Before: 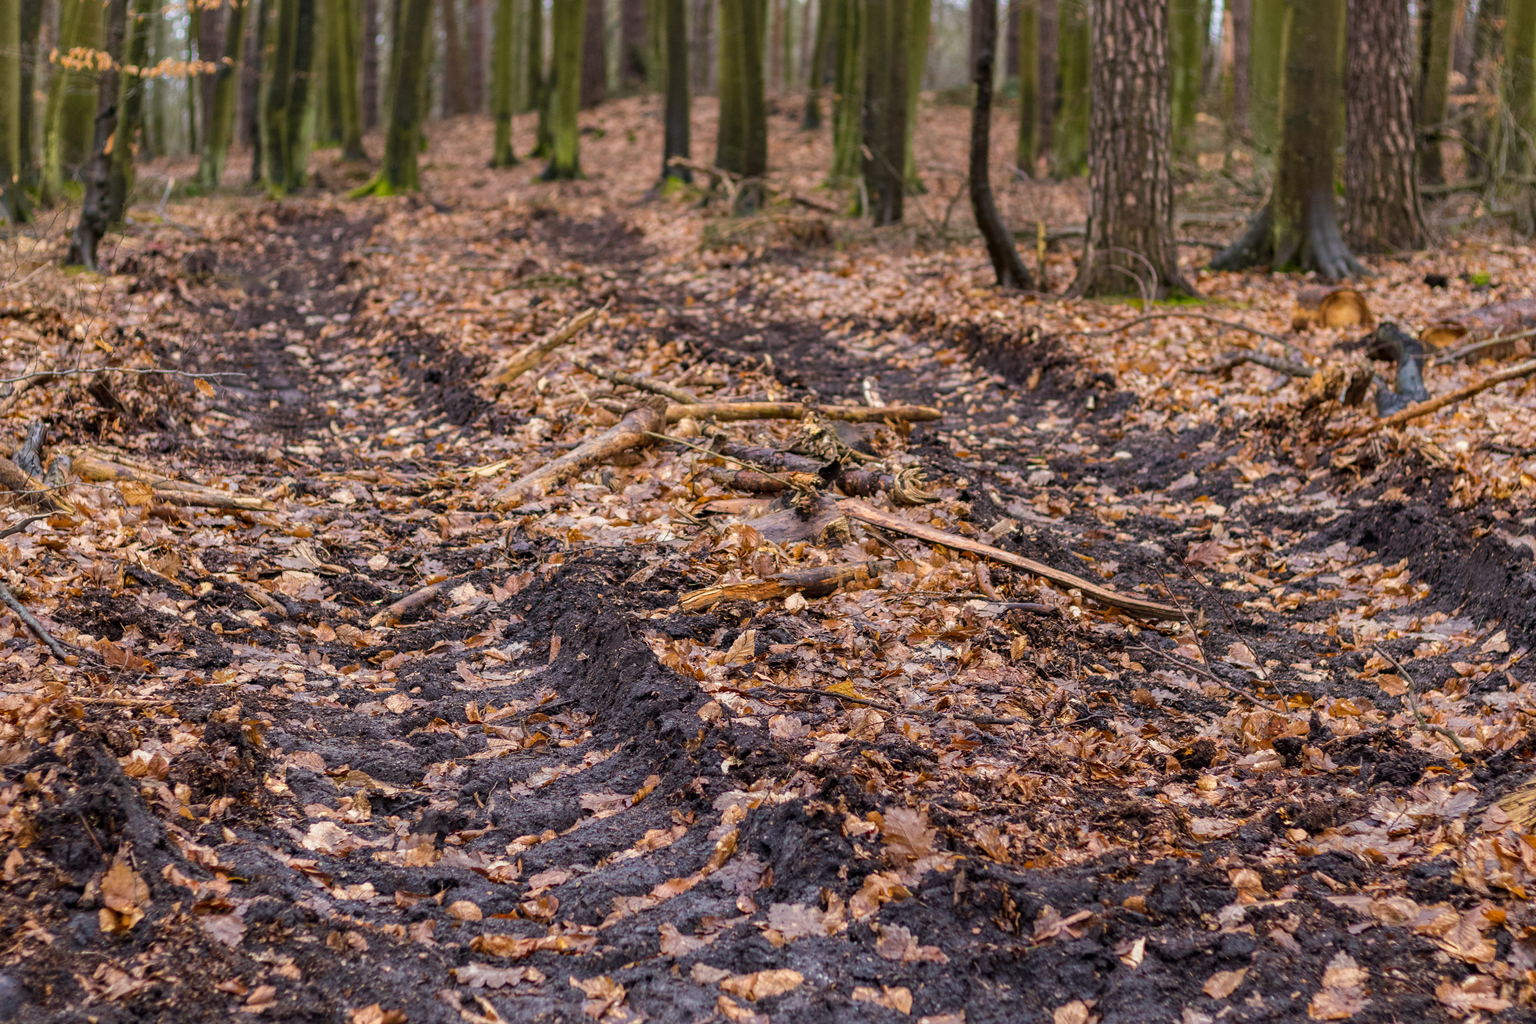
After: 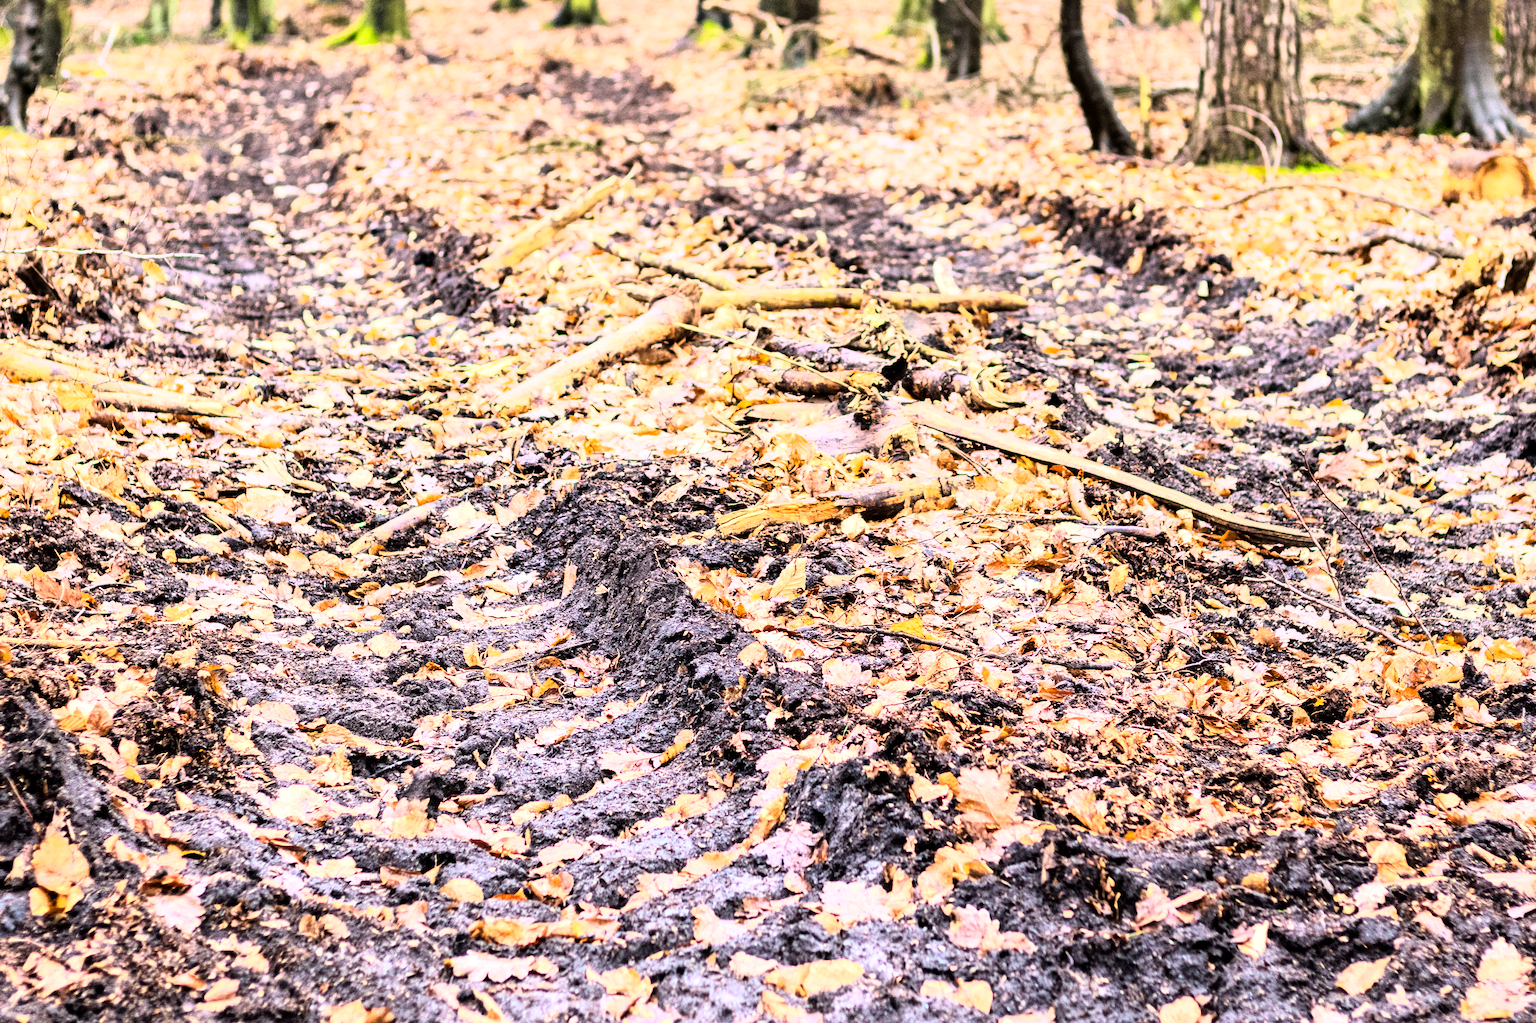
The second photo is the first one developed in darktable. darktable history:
local contrast: mode bilateral grid, contrast 20, coarseness 50, detail 120%, midtone range 0.2
crop and rotate: left 4.842%, top 15.51%, right 10.668%
rgb curve: curves: ch0 [(0, 0) (0.21, 0.15) (0.24, 0.21) (0.5, 0.75) (0.75, 0.96) (0.89, 0.99) (1, 1)]; ch1 [(0, 0.02) (0.21, 0.13) (0.25, 0.2) (0.5, 0.67) (0.75, 0.9) (0.89, 0.97) (1, 1)]; ch2 [(0, 0.02) (0.21, 0.13) (0.25, 0.2) (0.5, 0.67) (0.75, 0.9) (0.89, 0.97) (1, 1)], compensate middle gray true
exposure: black level correction 0, exposure 0.9 EV, compensate exposure bias true, compensate highlight preservation false
